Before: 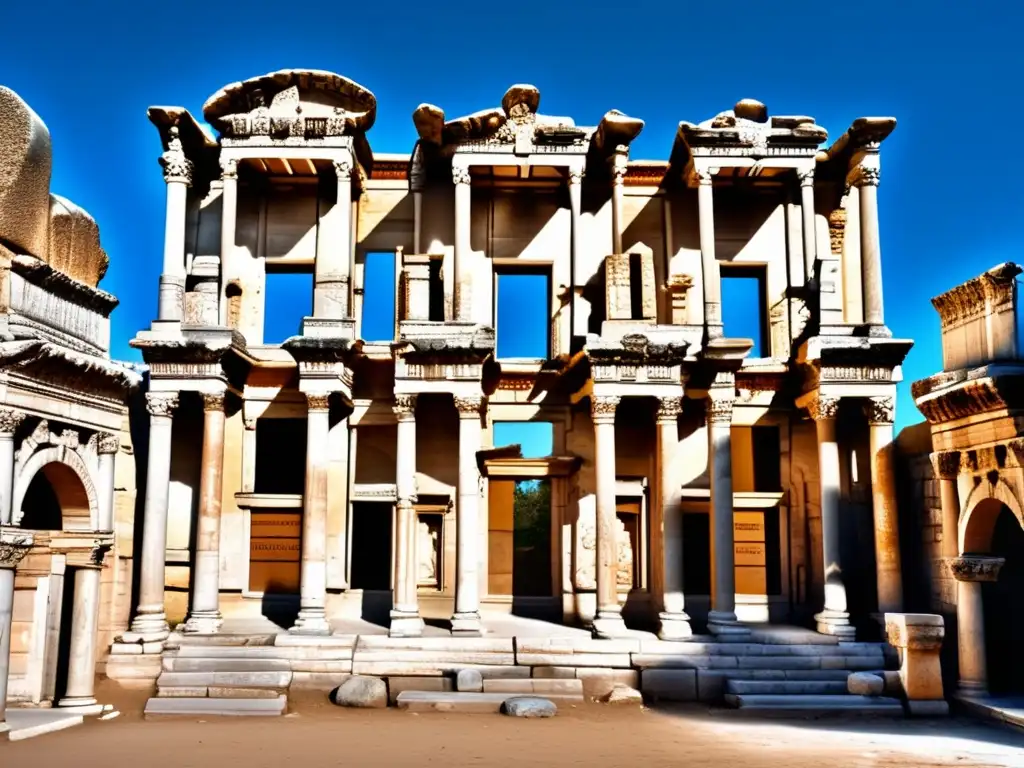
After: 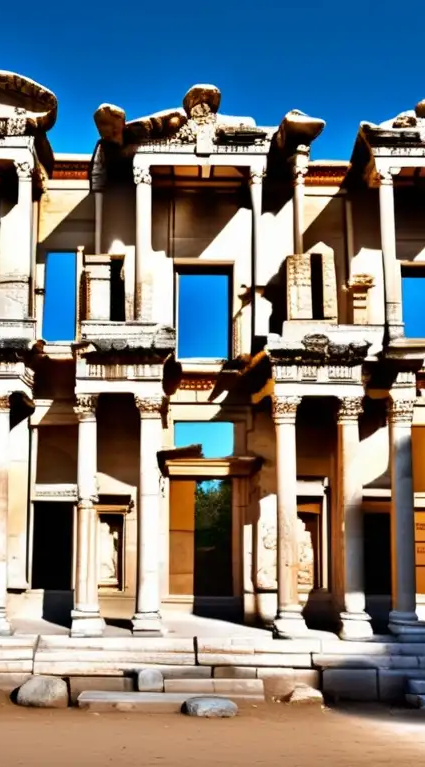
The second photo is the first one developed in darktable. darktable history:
crop: left 31.239%, right 27.166%
